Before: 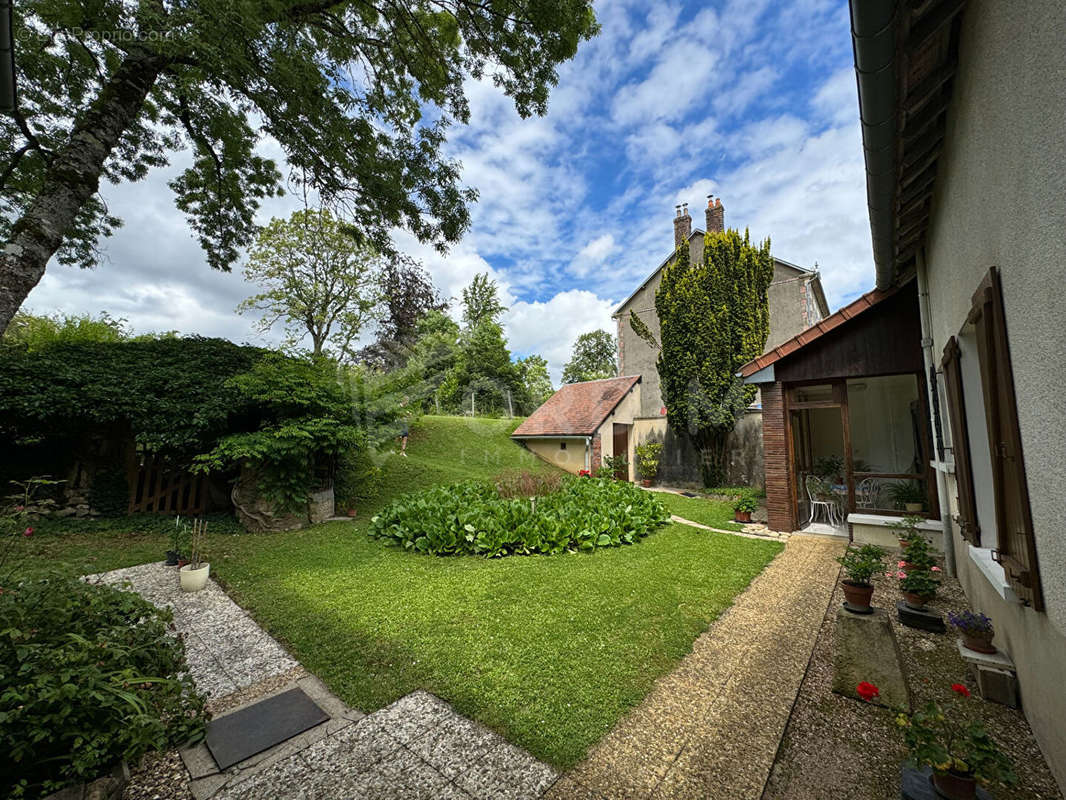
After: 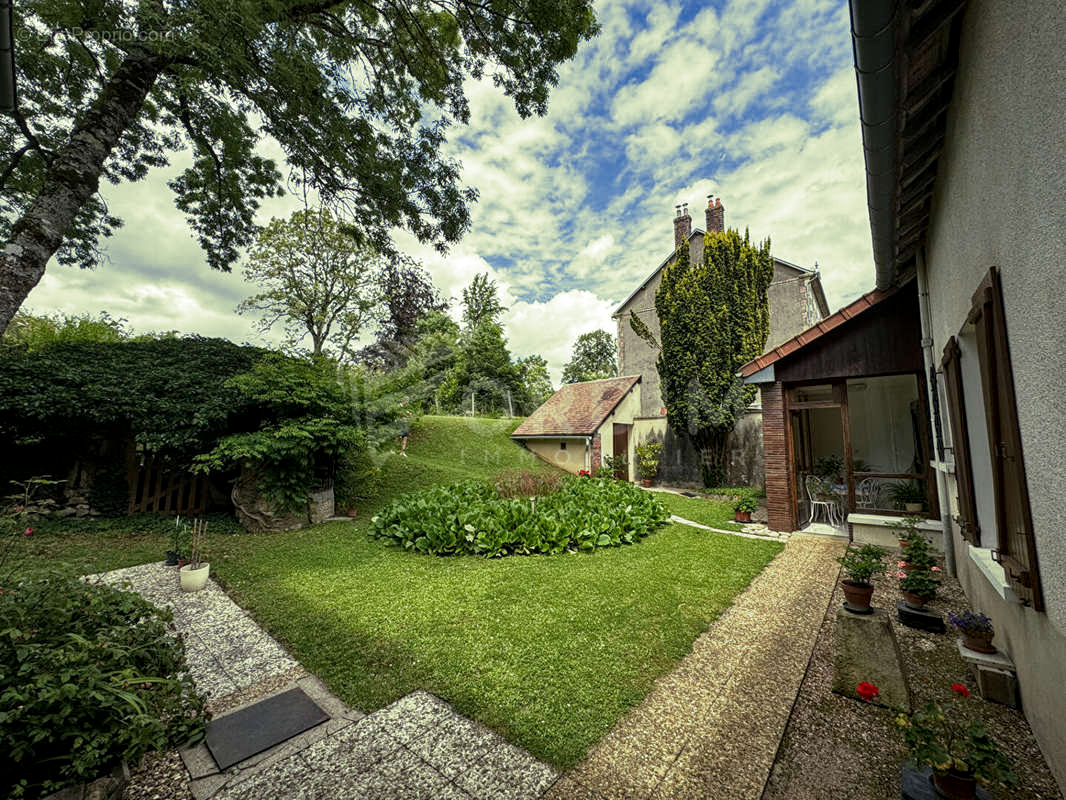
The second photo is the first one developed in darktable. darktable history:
split-toning: shadows › hue 290.82°, shadows › saturation 0.34, highlights › saturation 0.38, balance 0, compress 50%
local contrast: on, module defaults
